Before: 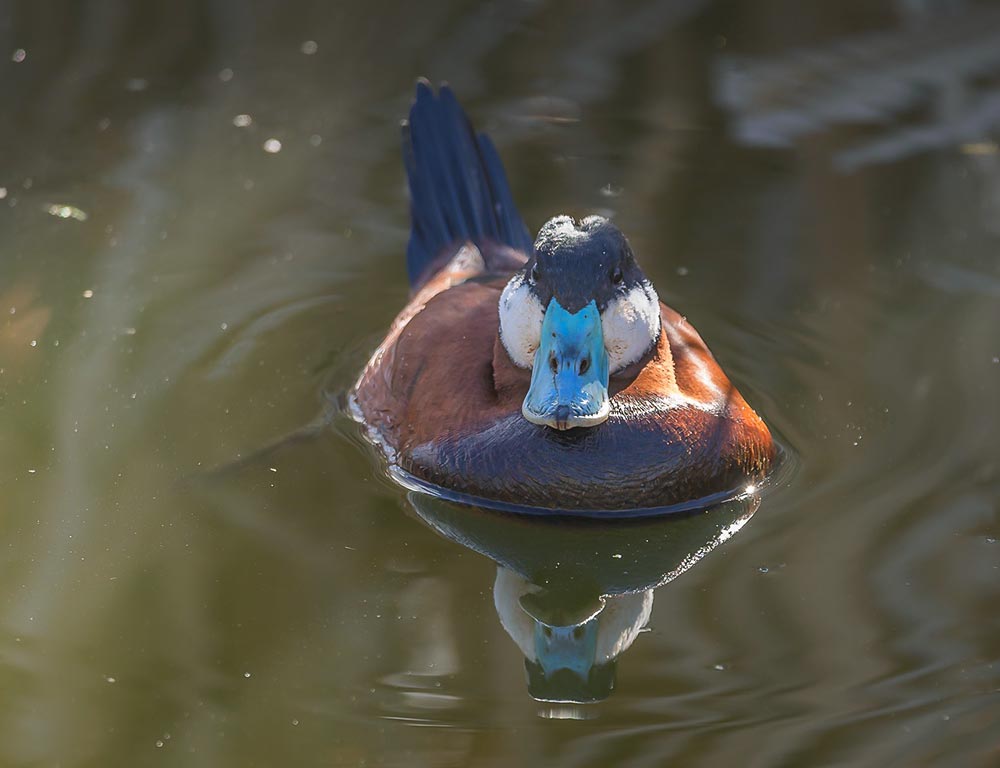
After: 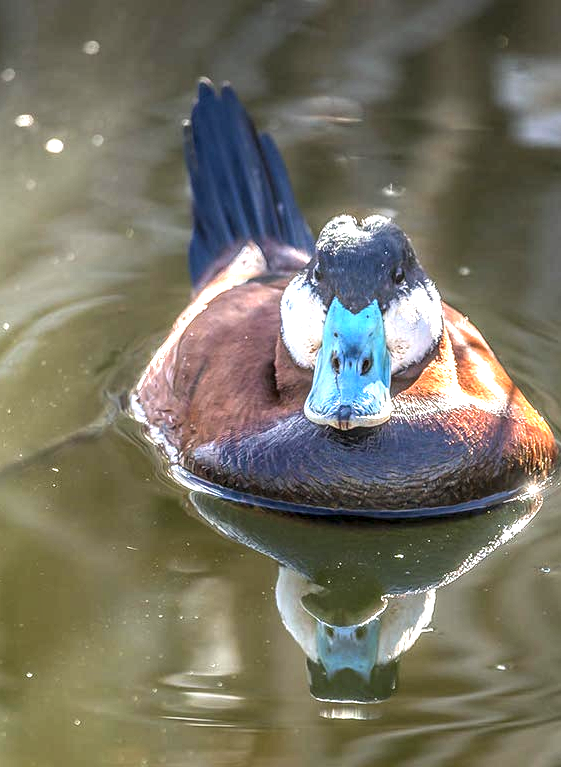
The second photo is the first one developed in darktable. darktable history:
exposure: black level correction 0, exposure 1.1 EV, compensate highlight preservation false
local contrast: highlights 0%, shadows 4%, detail 182%
crop: left 21.845%, right 22.038%, bottom 0.014%
